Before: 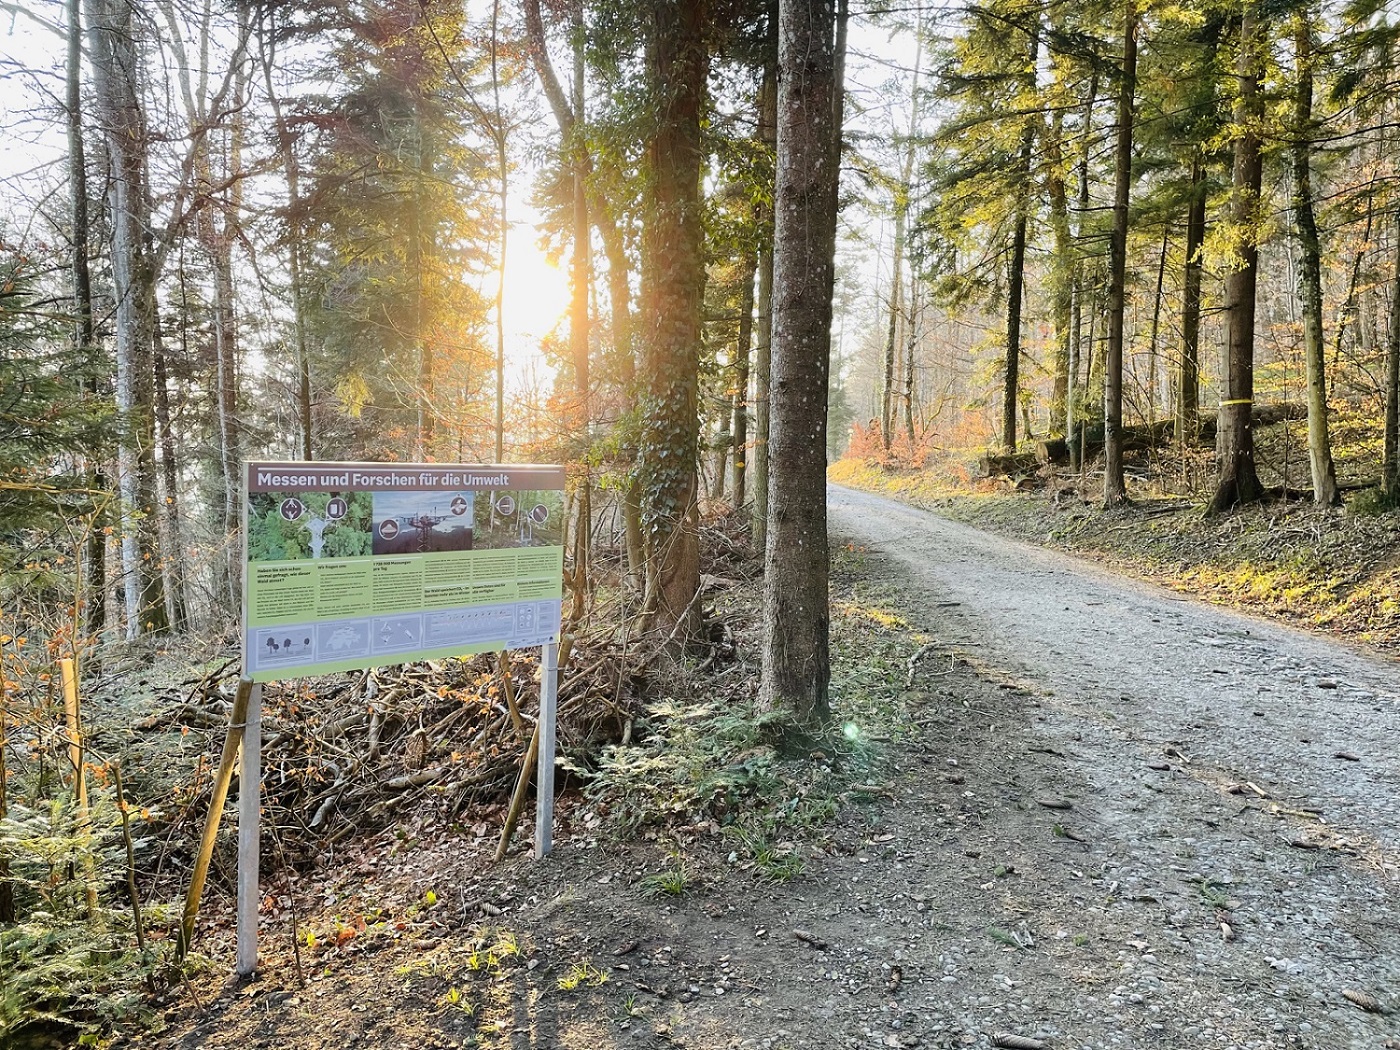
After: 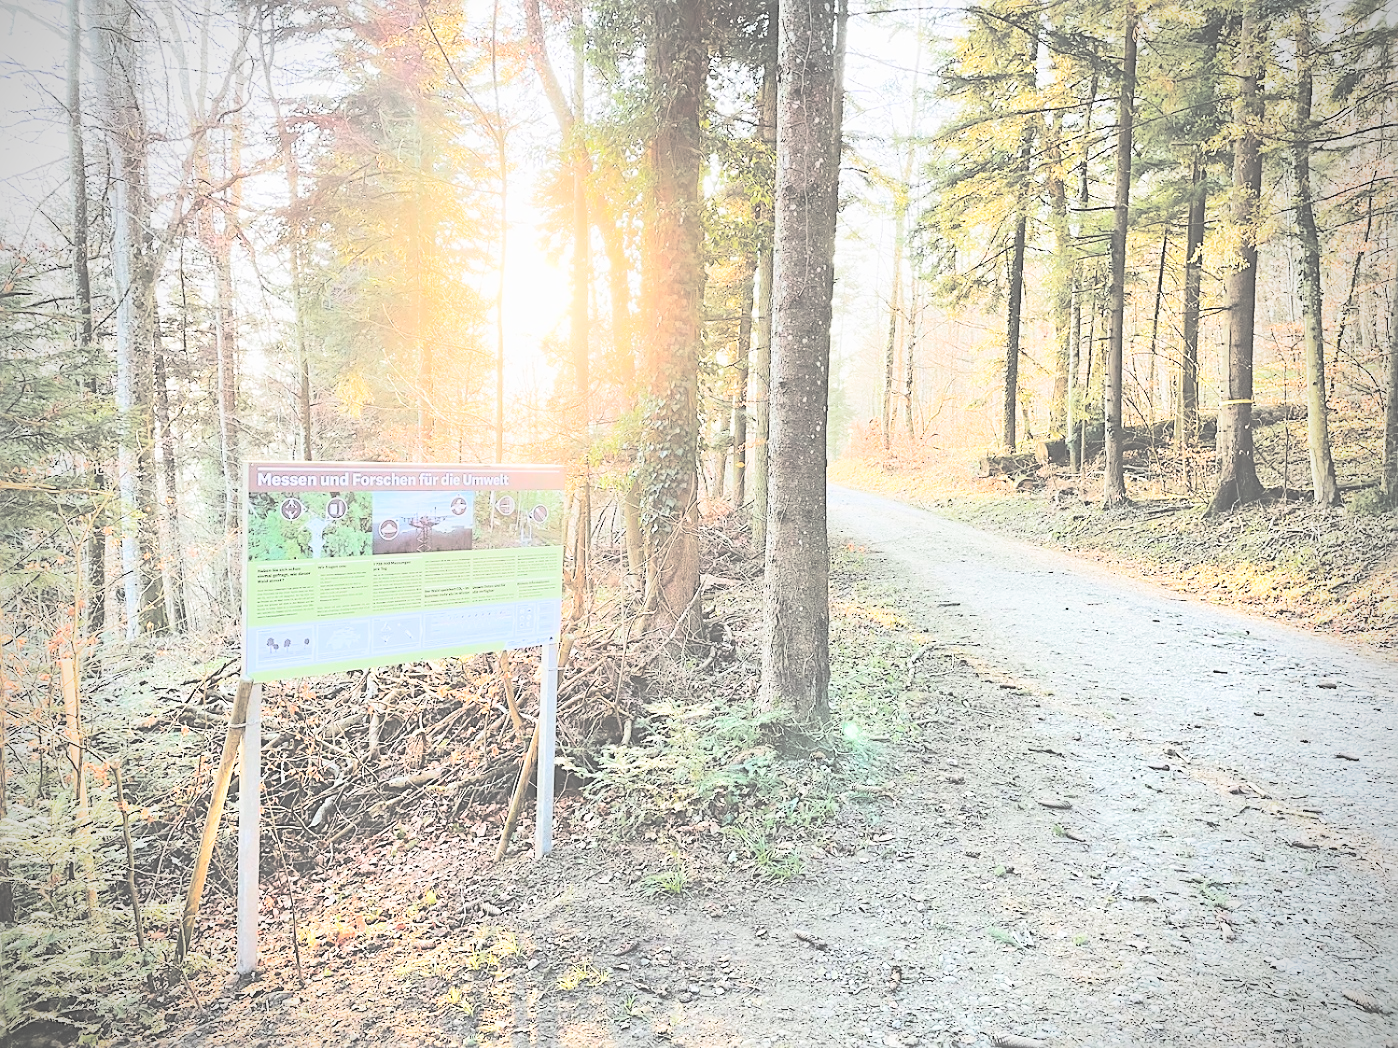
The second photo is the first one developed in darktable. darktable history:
crop: top 0.05%, bottom 0.098%
sharpen: radius 1.864, amount 0.398, threshold 1.271
filmic rgb: middle gray luminance 18.42%, black relative exposure -9 EV, white relative exposure 3.75 EV, threshold 6 EV, target black luminance 0%, hardness 4.85, latitude 67.35%, contrast 0.955, highlights saturation mix 20%, shadows ↔ highlights balance 21.36%, add noise in highlights 0, preserve chrominance luminance Y, color science v3 (2019), use custom middle-gray values true, iterations of high-quality reconstruction 0, contrast in highlights soft, enable highlight reconstruction true
exposure: black level correction -0.071, exposure 0.5 EV, compensate highlight preservation false
tone equalizer: -8 EV -0.75 EV, -7 EV -0.7 EV, -6 EV -0.6 EV, -5 EV -0.4 EV, -3 EV 0.4 EV, -2 EV 0.6 EV, -1 EV 0.7 EV, +0 EV 0.75 EV, edges refinement/feathering 500, mask exposure compensation -1.57 EV, preserve details no
tone curve: curves: ch0 [(0, 0) (0.003, 0.001) (0.011, 0.004) (0.025, 0.008) (0.044, 0.015) (0.069, 0.022) (0.1, 0.031) (0.136, 0.052) (0.177, 0.101) (0.224, 0.181) (0.277, 0.289) (0.335, 0.418) (0.399, 0.541) (0.468, 0.65) (0.543, 0.739) (0.623, 0.817) (0.709, 0.882) (0.801, 0.919) (0.898, 0.958) (1, 1)], color space Lab, independent channels, preserve colors none
vignetting: on, module defaults
